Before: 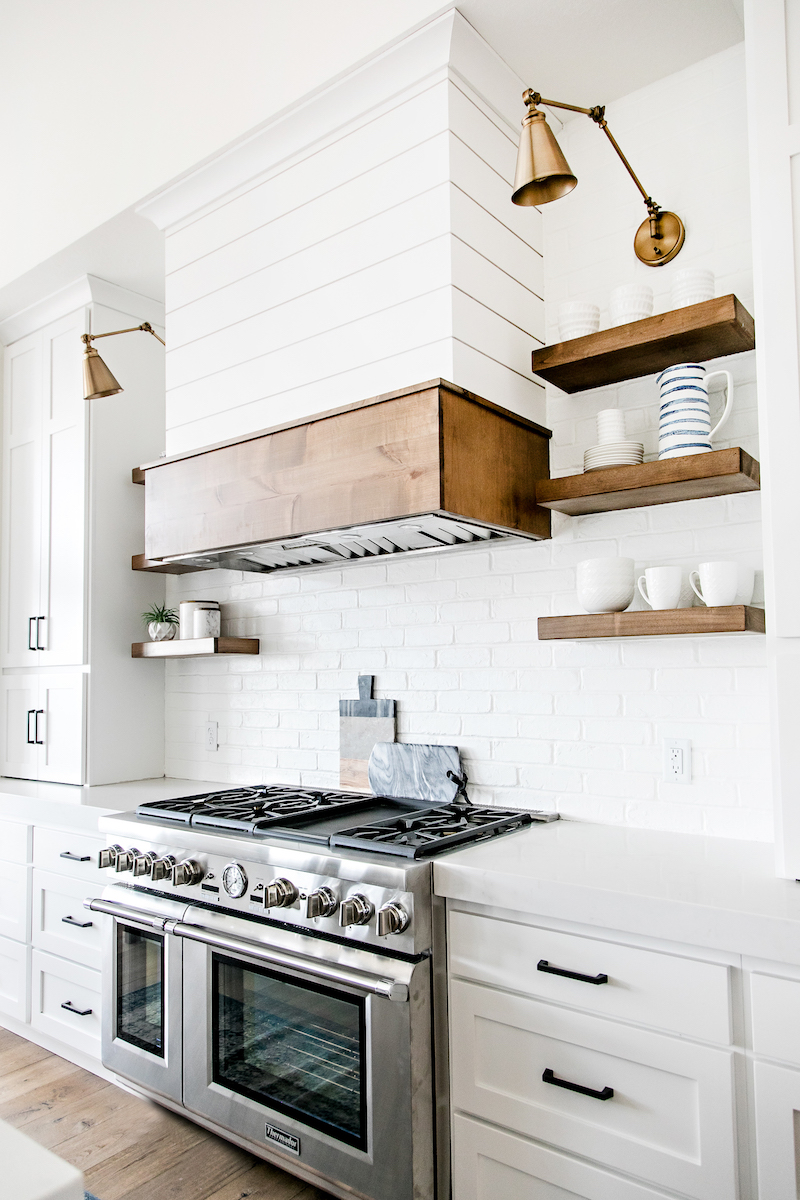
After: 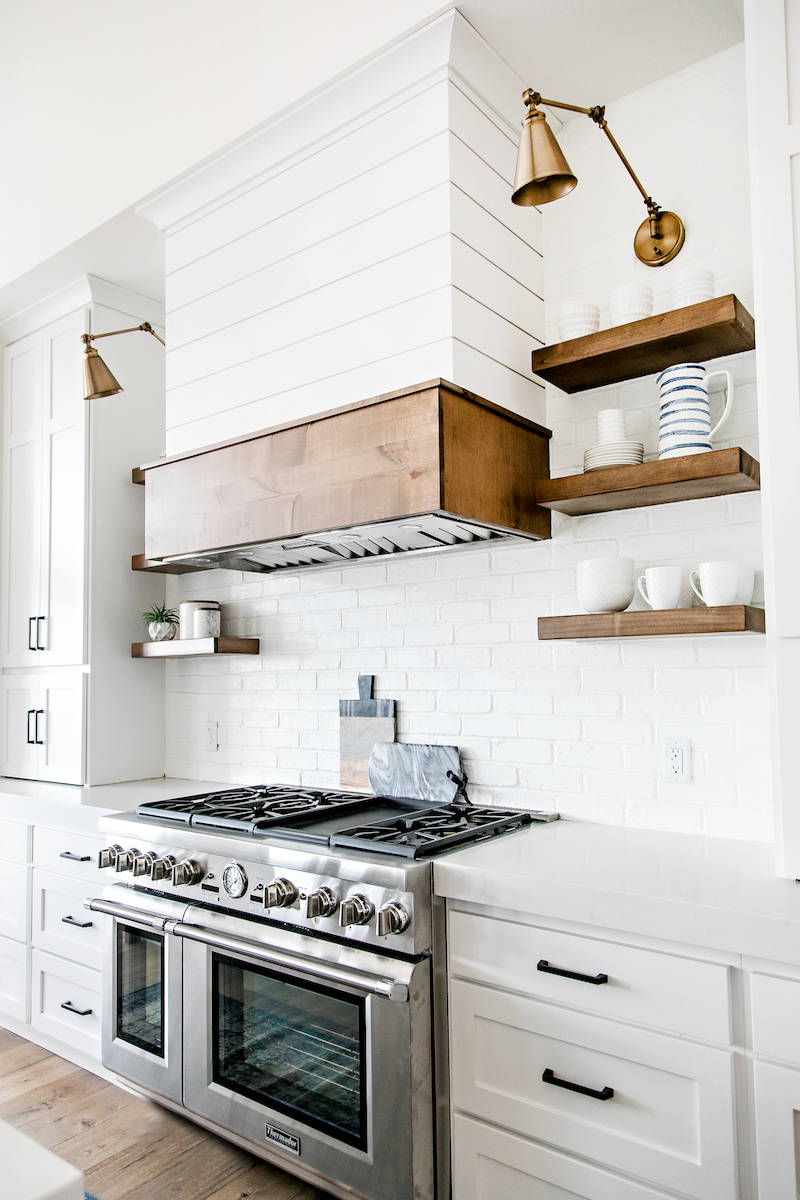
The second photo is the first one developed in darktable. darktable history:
shadows and highlights: shadows 20.31, highlights -20.74, soften with gaussian
